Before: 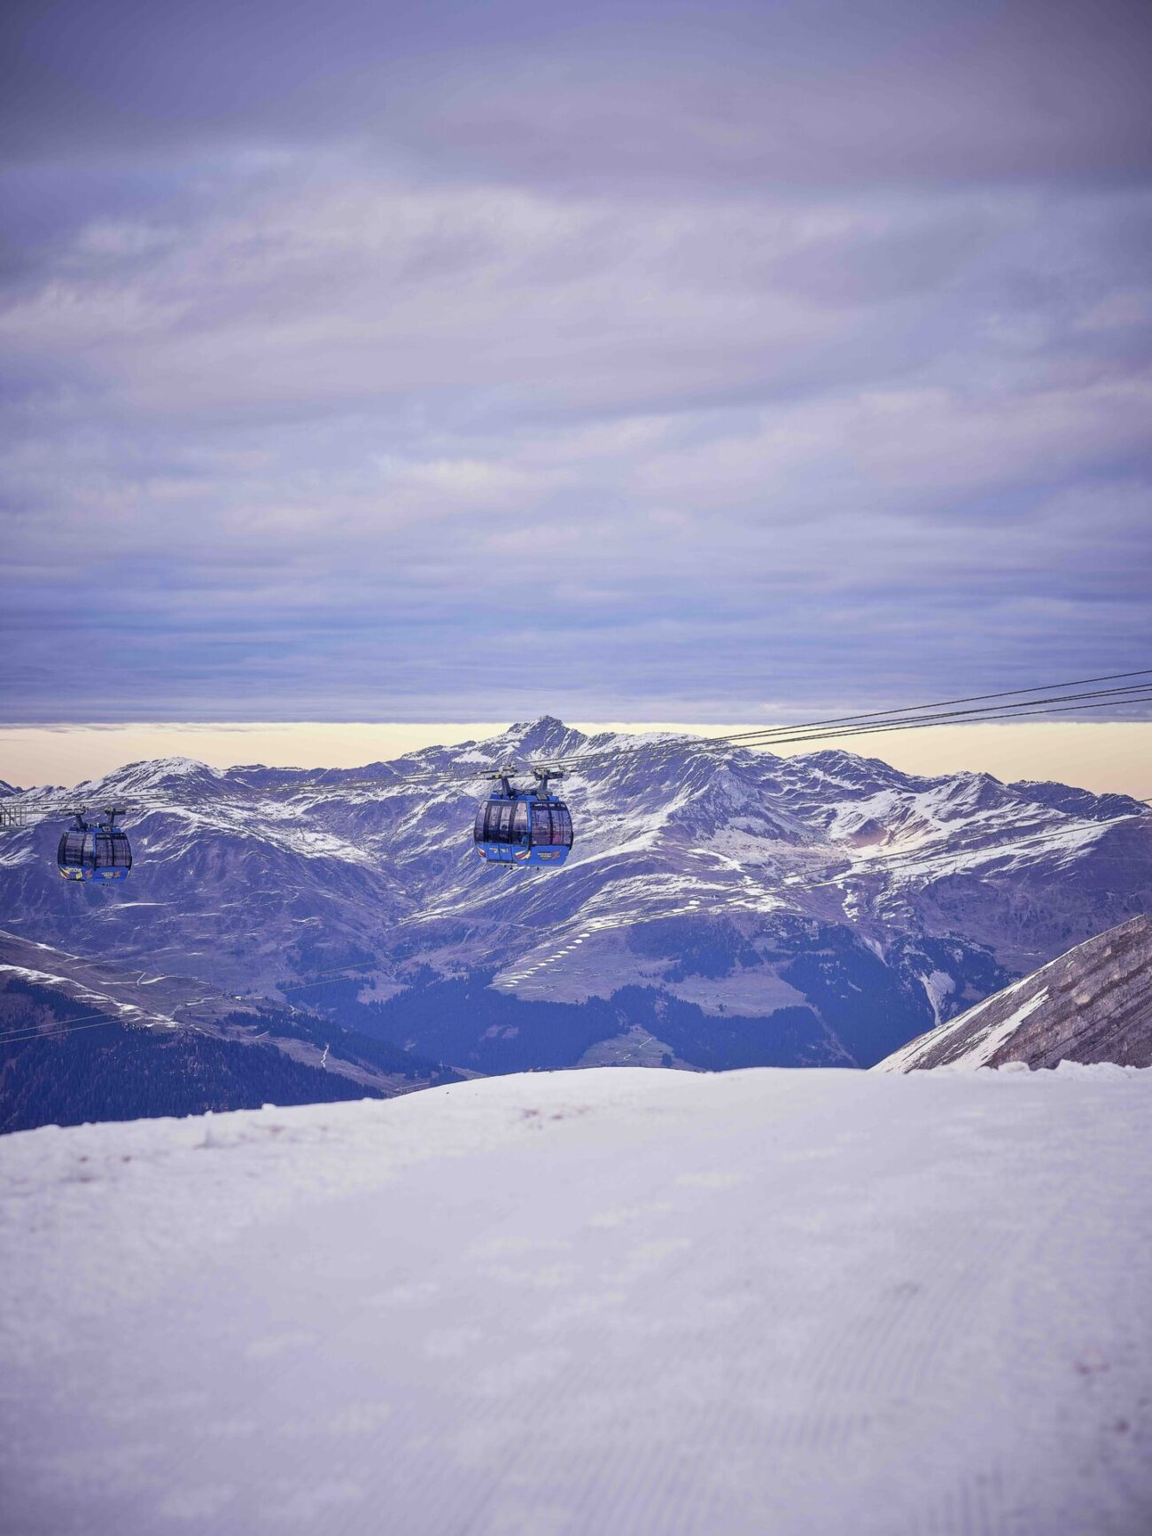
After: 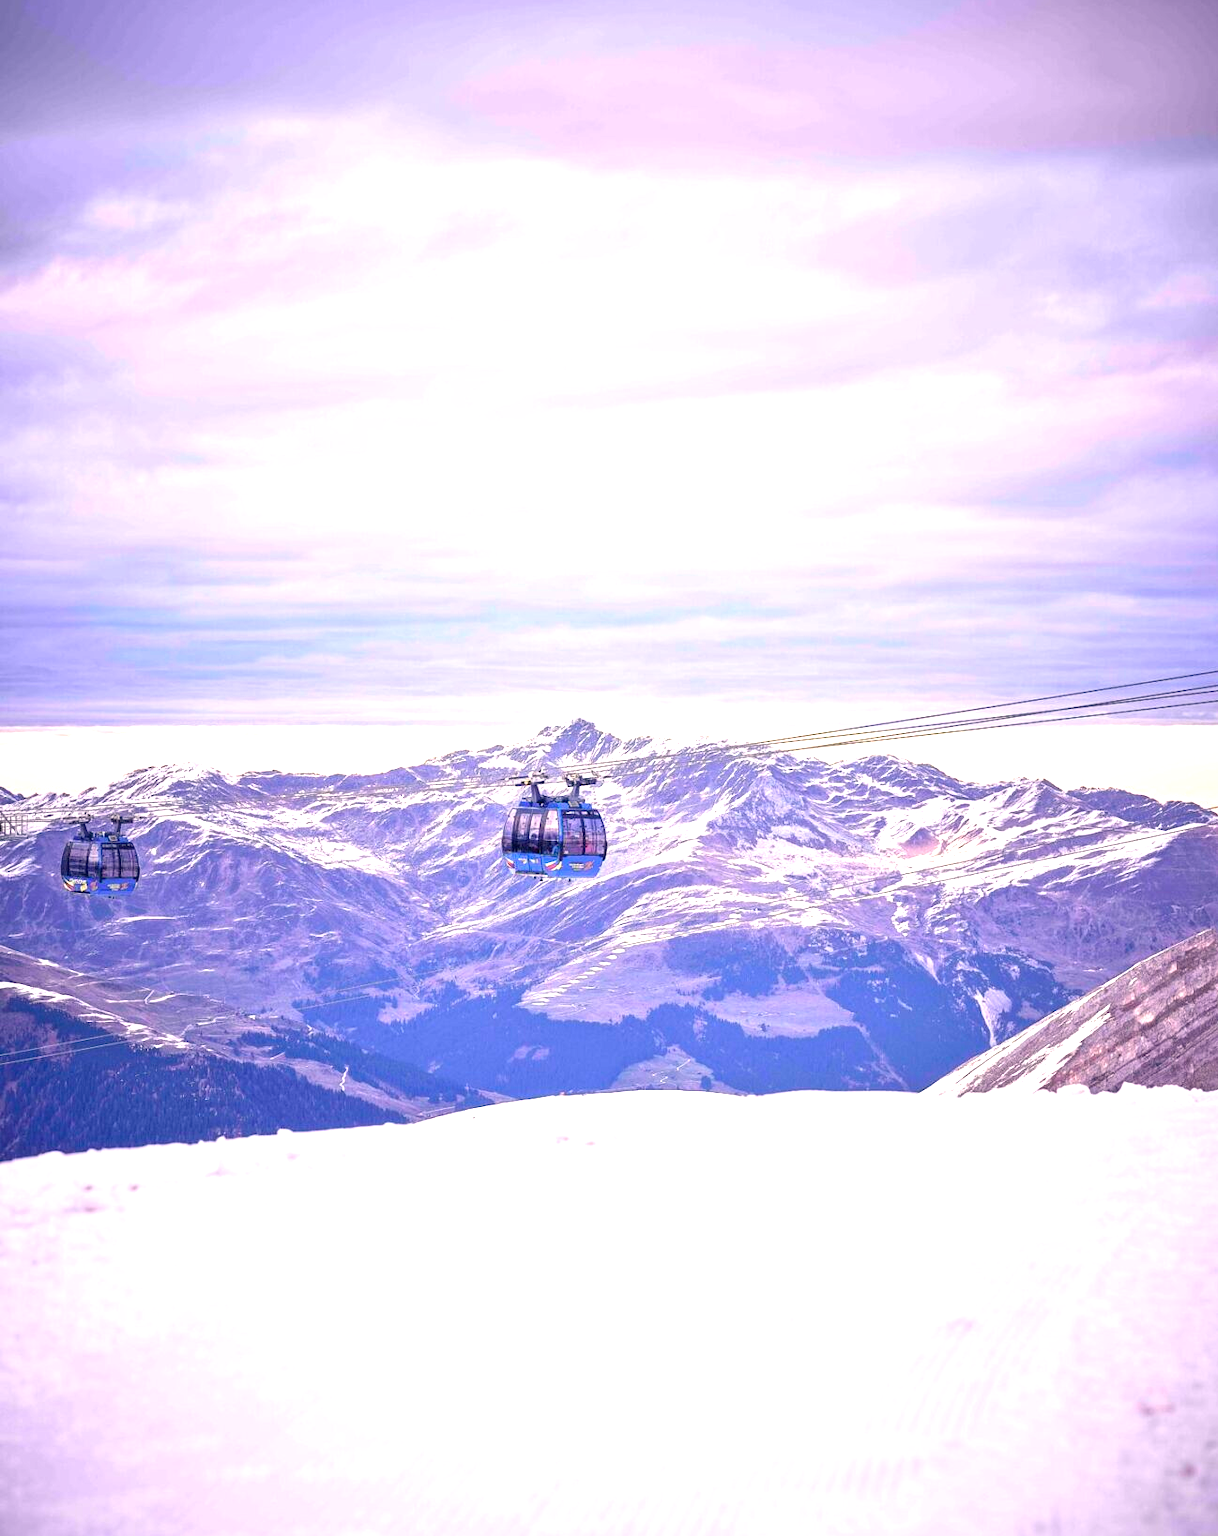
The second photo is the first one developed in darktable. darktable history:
exposure: black level correction 0, exposure 1.2 EV, compensate exposure bias true, compensate highlight preservation false
color balance rgb: on, module defaults
crop and rotate: top 2.479%, bottom 3.018%
color correction: highlights a* 7.34, highlights b* 4.37
